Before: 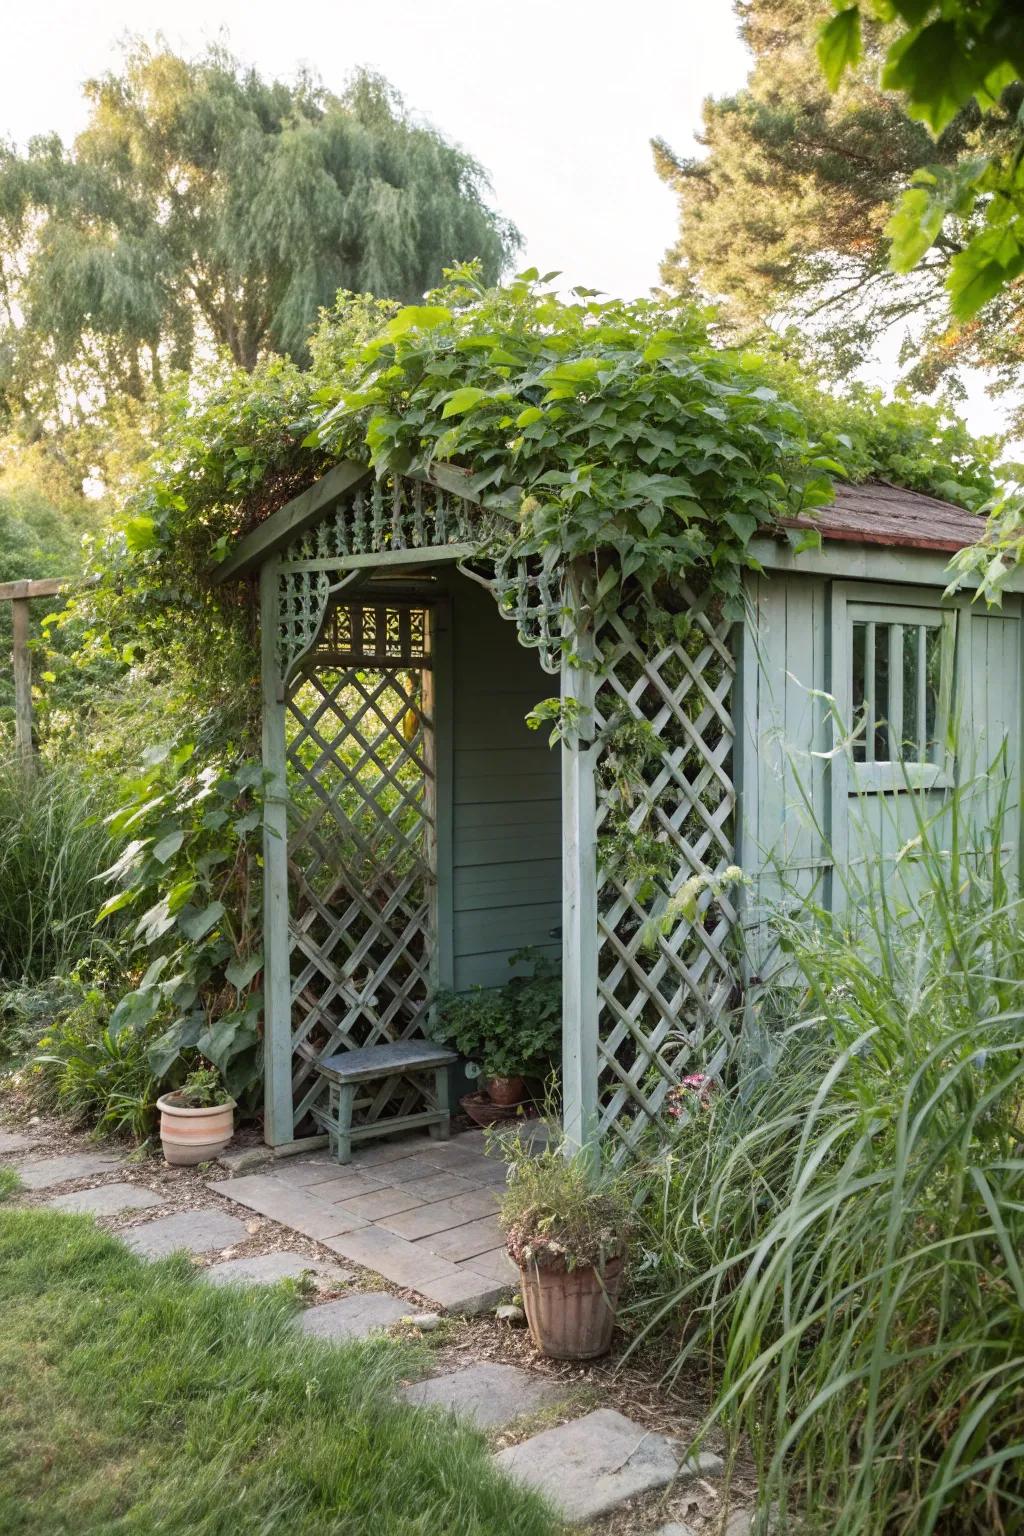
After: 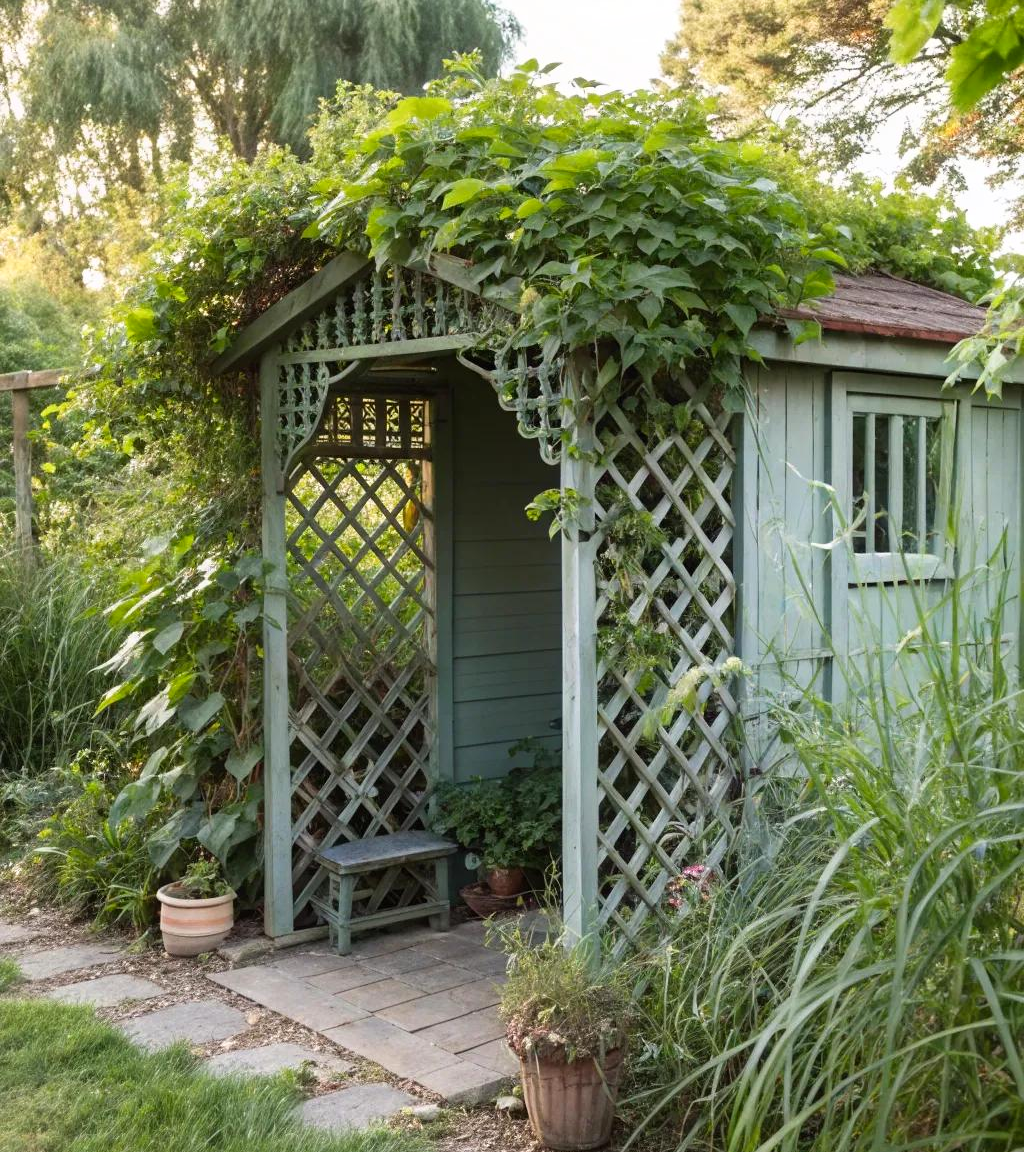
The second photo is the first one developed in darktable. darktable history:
crop: top 13.641%, bottom 11.326%
shadows and highlights: shadows 0.724, highlights 41.05
color balance rgb: perceptual saturation grading › global saturation 0.636%, global vibrance 14.293%
